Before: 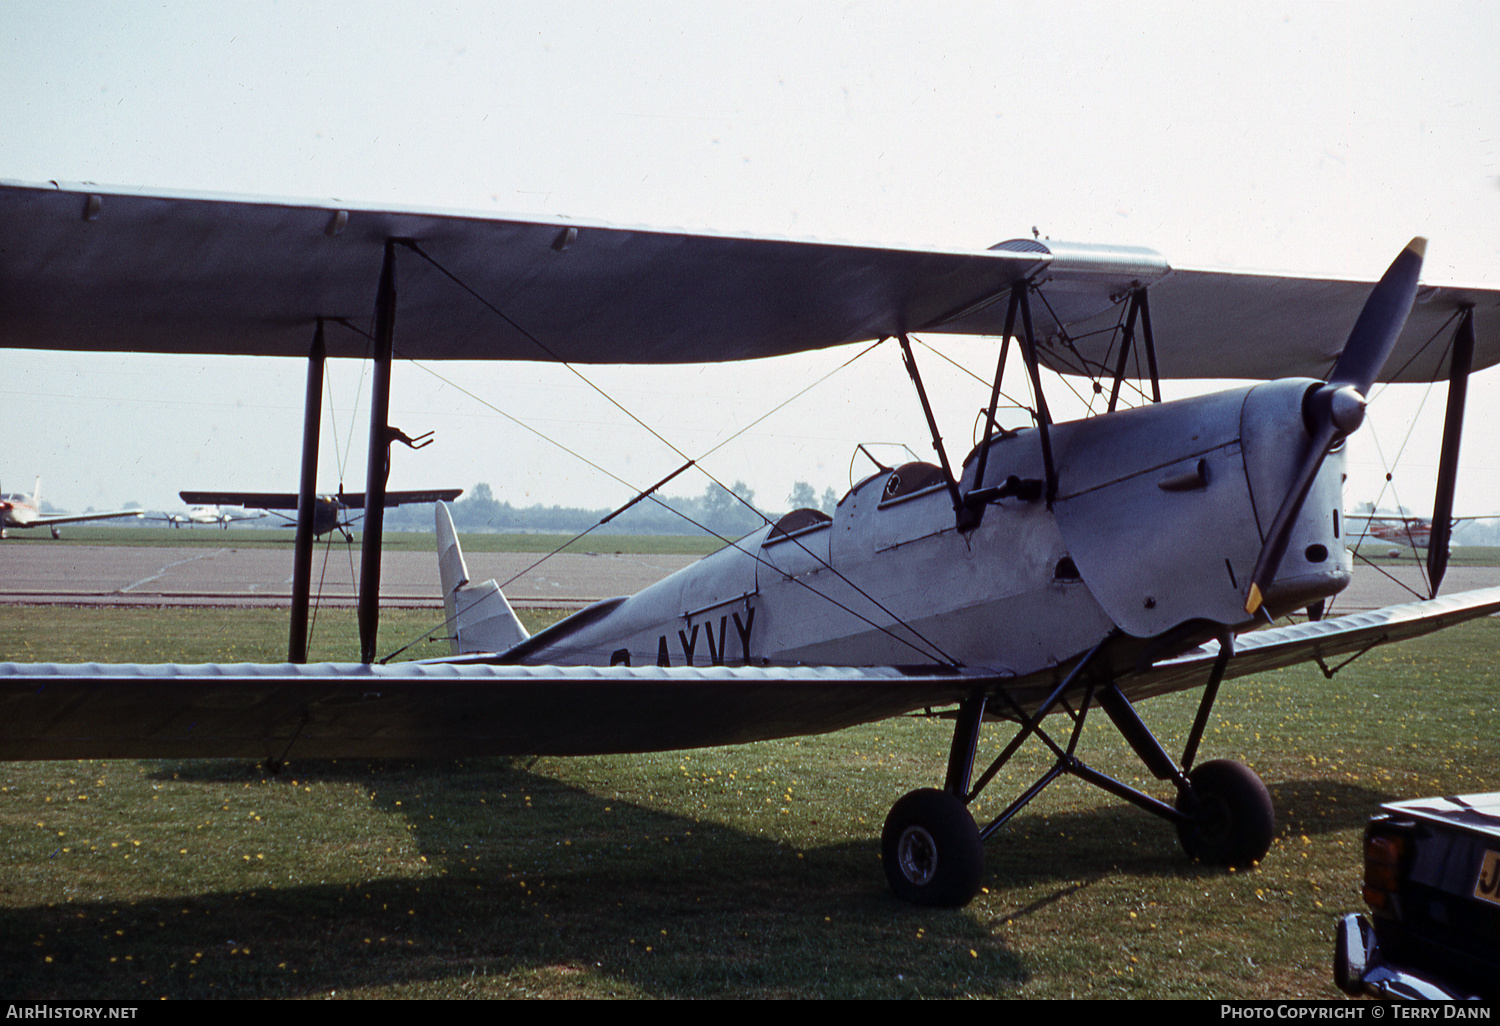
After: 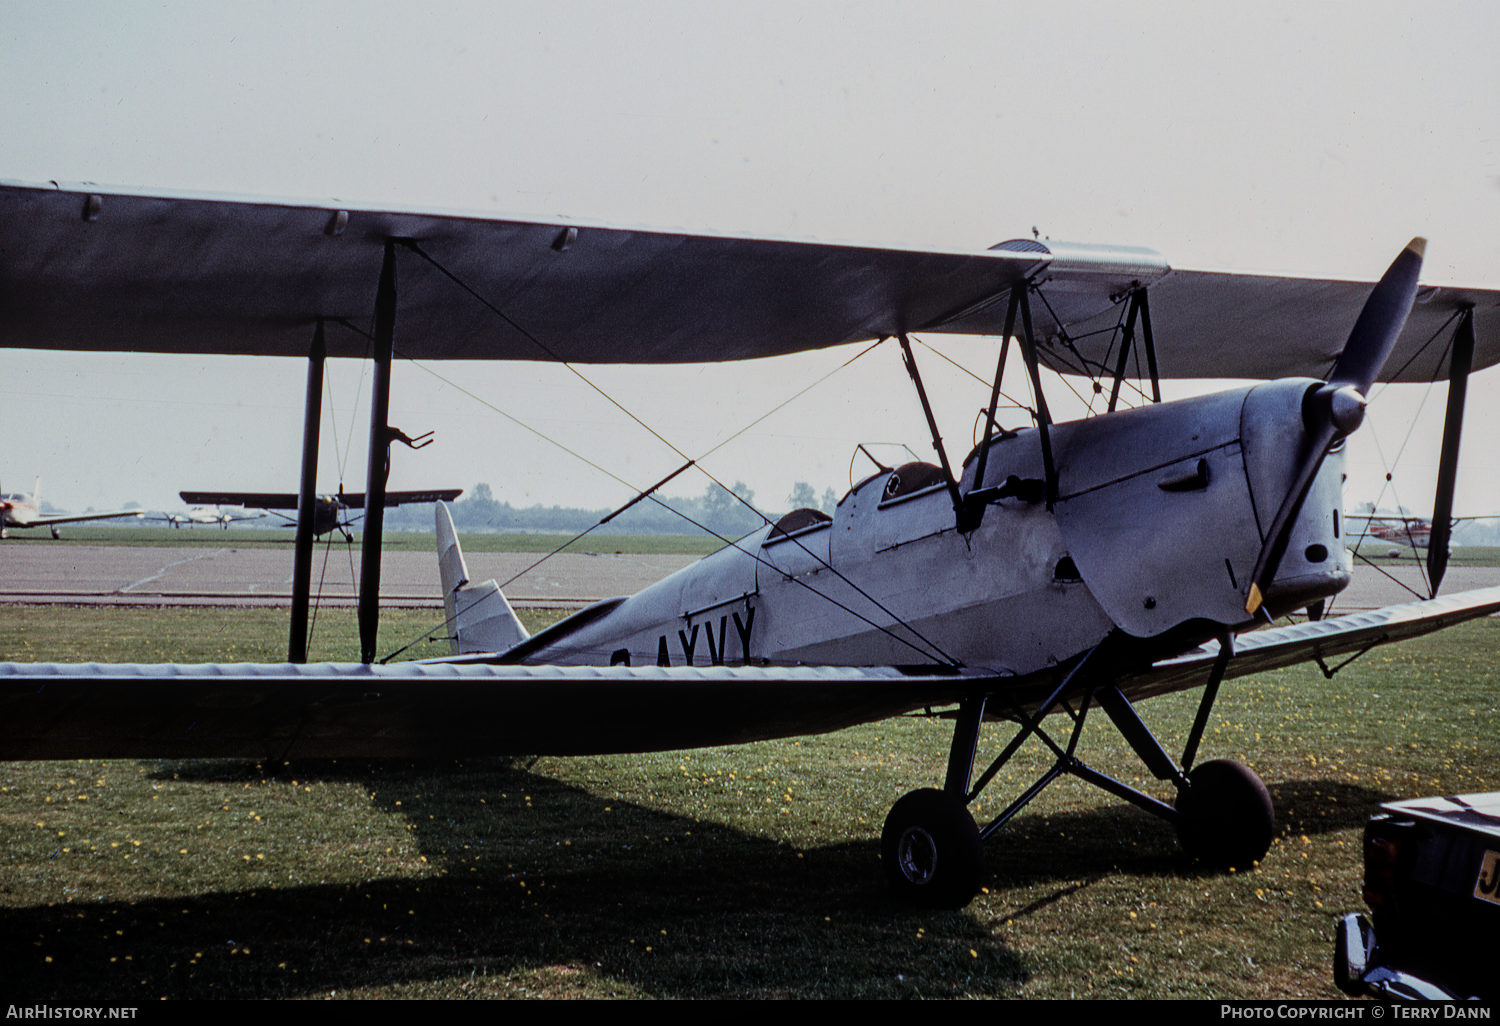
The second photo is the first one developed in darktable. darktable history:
local contrast: on, module defaults
filmic rgb: black relative exposure -7.65 EV, white relative exposure 4.56 EV, hardness 3.61, contrast 1.106
